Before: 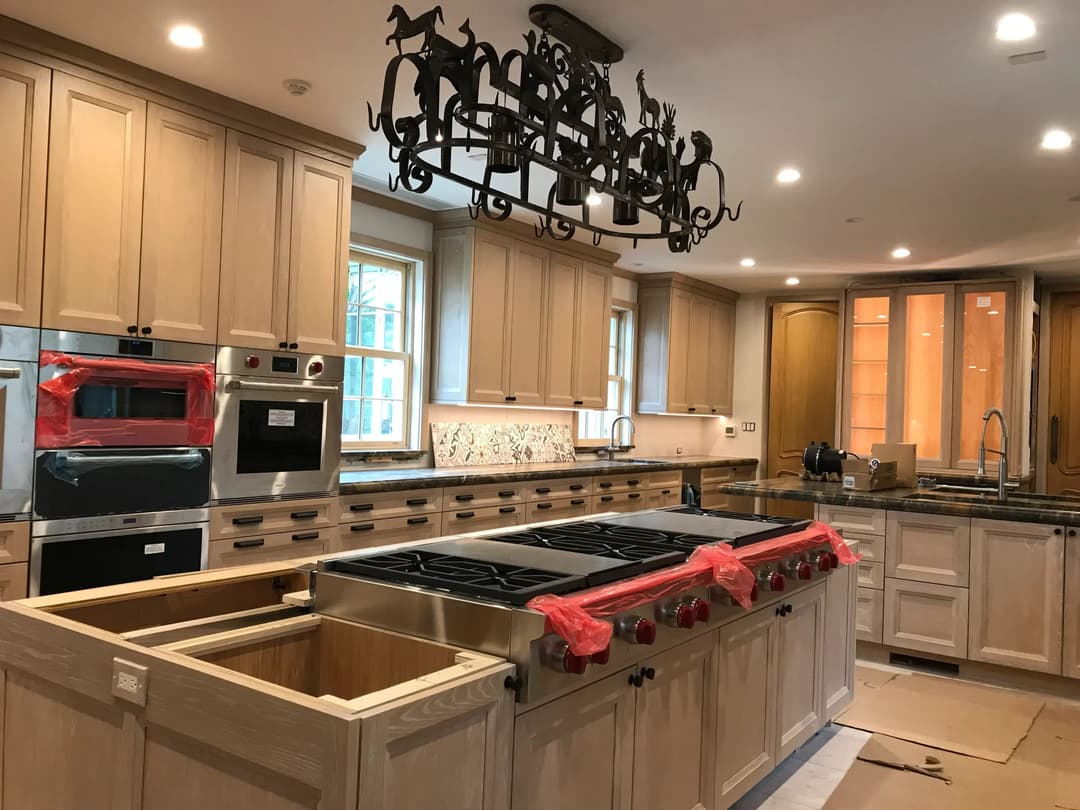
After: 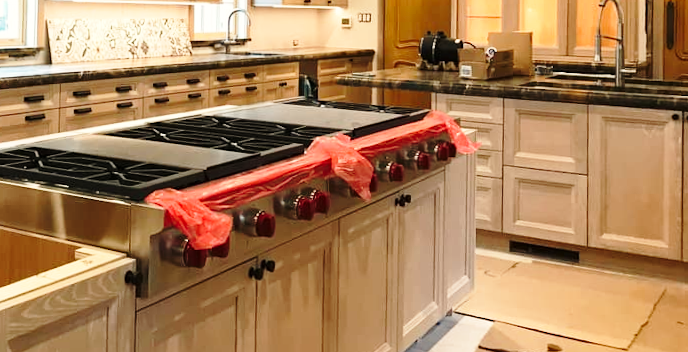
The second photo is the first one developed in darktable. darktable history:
white balance: red 1.045, blue 0.932
rotate and perspective: rotation -1°, crop left 0.011, crop right 0.989, crop top 0.025, crop bottom 0.975
base curve: curves: ch0 [(0, 0) (0.028, 0.03) (0.121, 0.232) (0.46, 0.748) (0.859, 0.968) (1, 1)], preserve colors none
crop and rotate: left 35.509%, top 50.238%, bottom 4.934%
